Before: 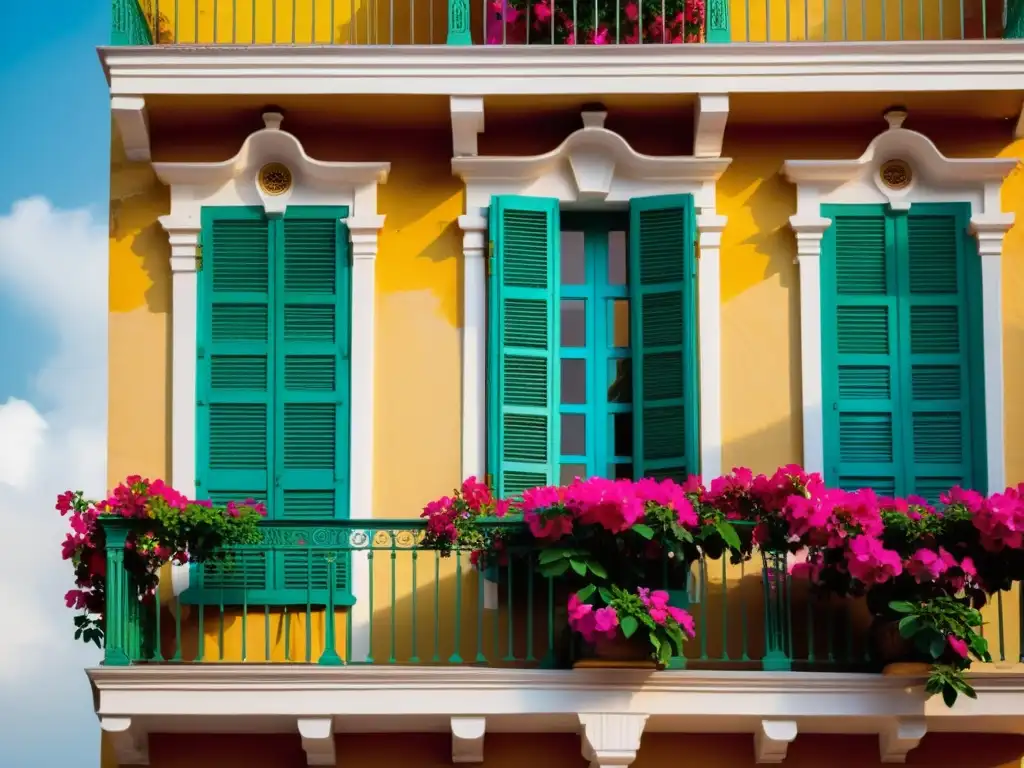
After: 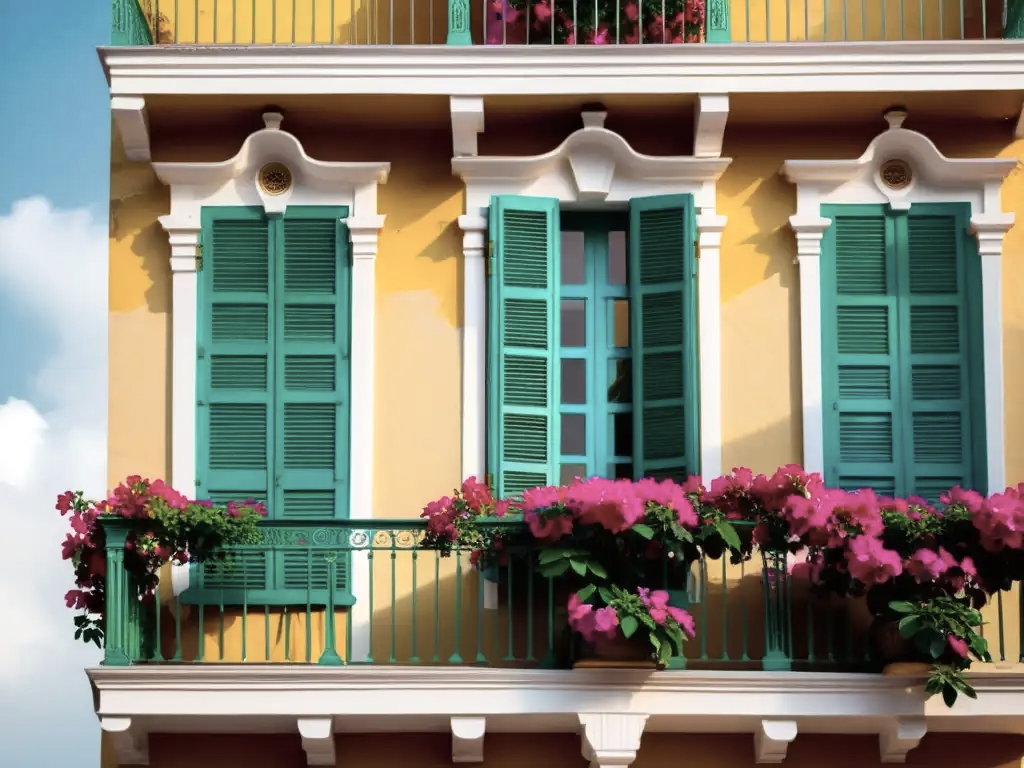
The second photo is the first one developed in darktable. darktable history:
contrast brightness saturation: contrast 0.1, saturation -0.36
exposure: exposure 0.2 EV, compensate highlight preservation false
